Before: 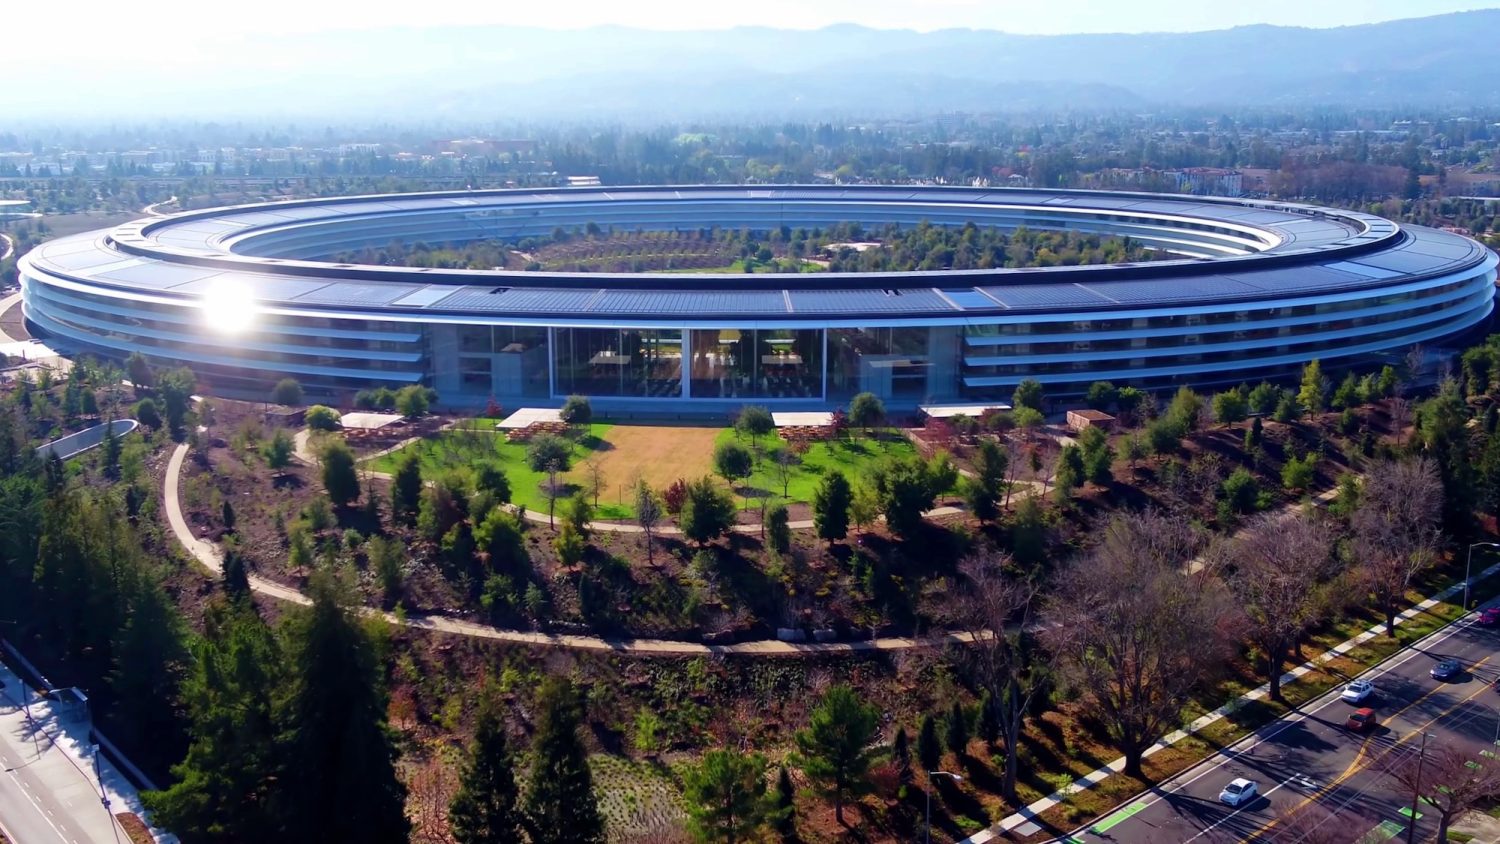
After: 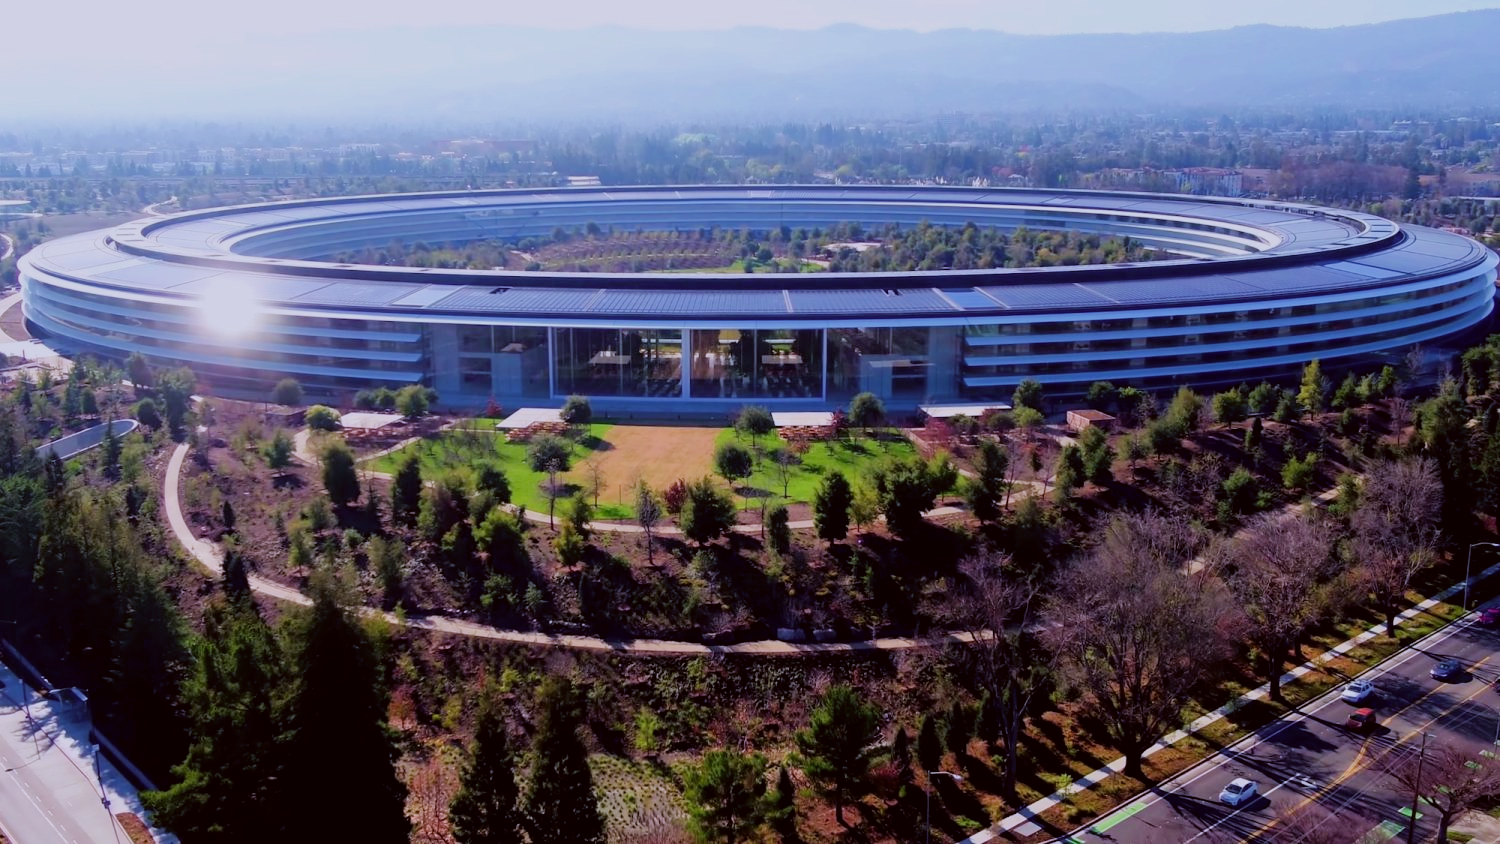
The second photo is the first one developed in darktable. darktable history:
filmic rgb: black relative exposure -7.65 EV, white relative exposure 4.56 EV, hardness 3.61
white balance: red 1.066, blue 1.119
color correction: highlights a* -4.98, highlights b* -3.76, shadows a* 3.83, shadows b* 4.08
